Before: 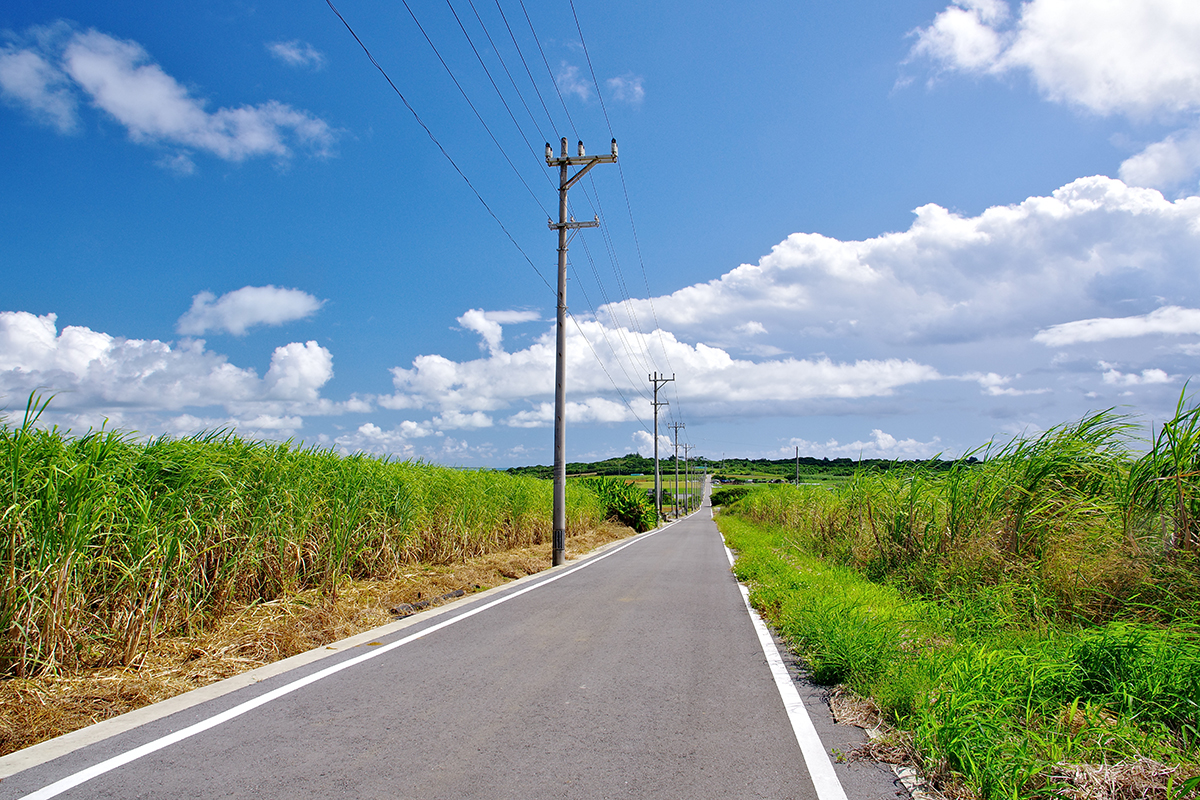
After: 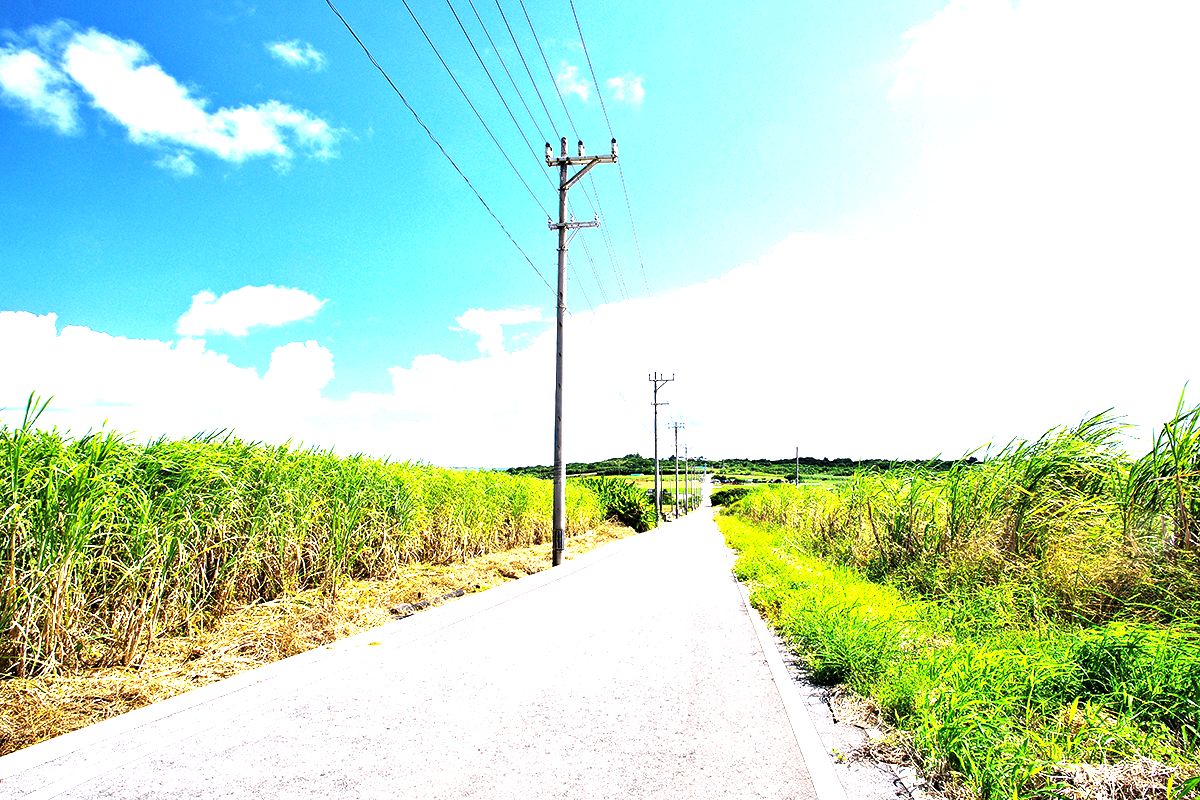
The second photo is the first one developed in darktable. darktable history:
levels: levels [0.044, 0.475, 0.791]
exposure: black level correction 0, exposure 1.098 EV, compensate exposure bias true, compensate highlight preservation false
